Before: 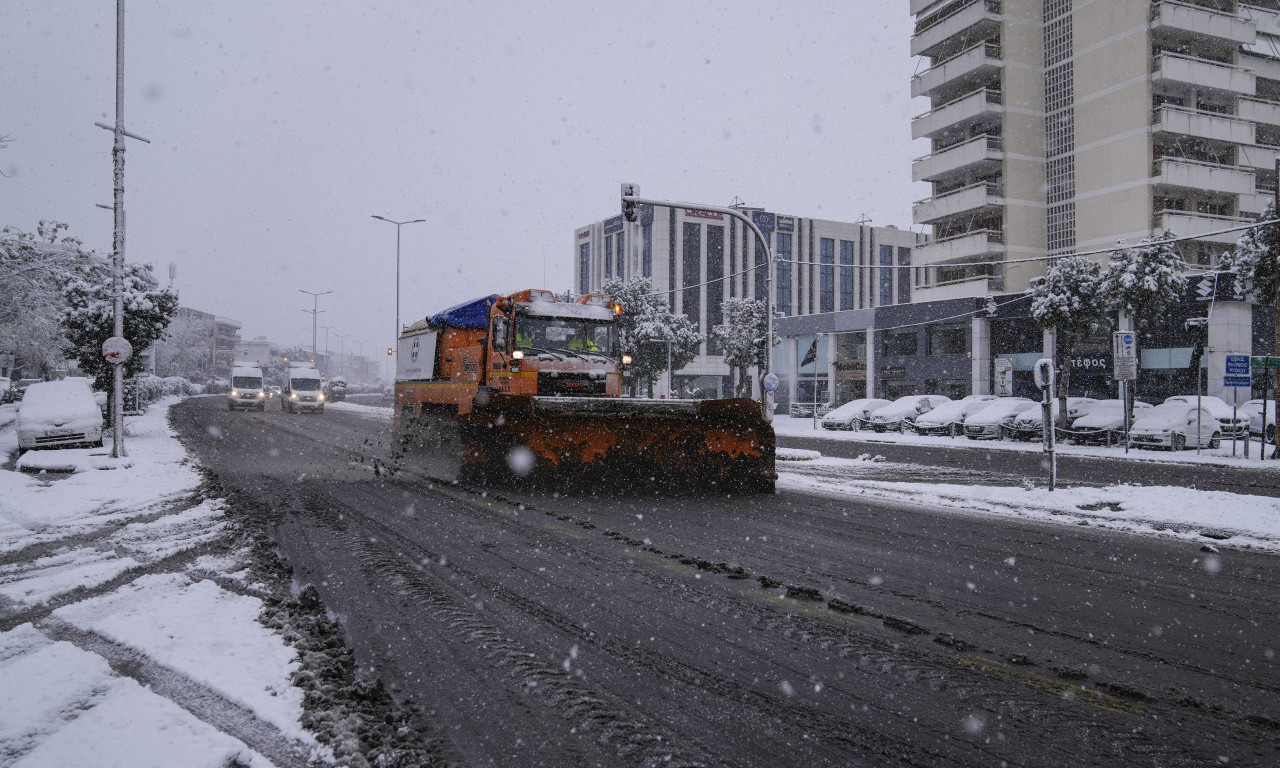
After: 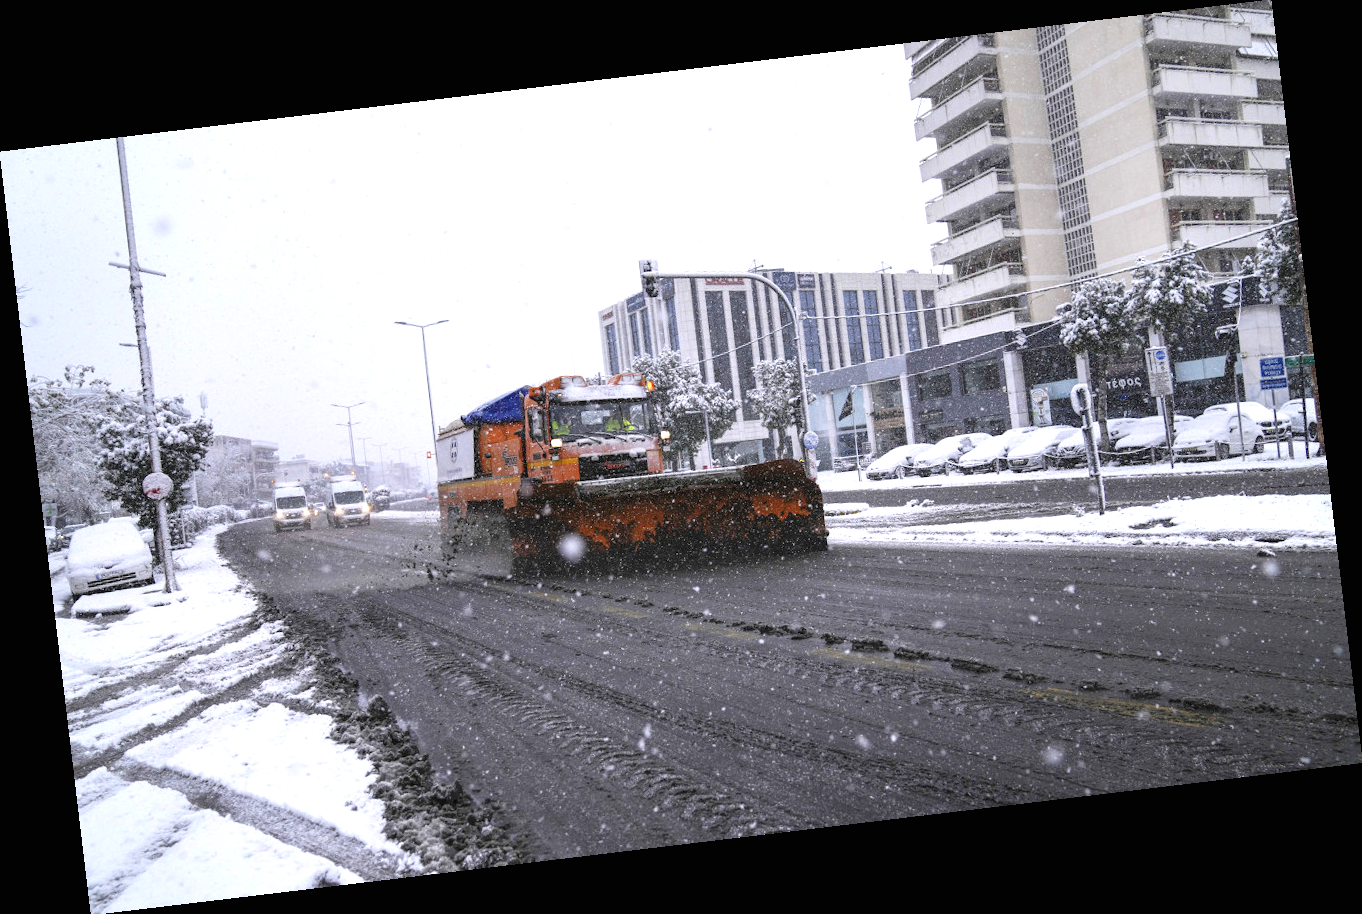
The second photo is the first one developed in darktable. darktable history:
rotate and perspective: rotation -6.83°, automatic cropping off
exposure: black level correction 0, exposure 1.1 EV, compensate exposure bias true, compensate highlight preservation false
